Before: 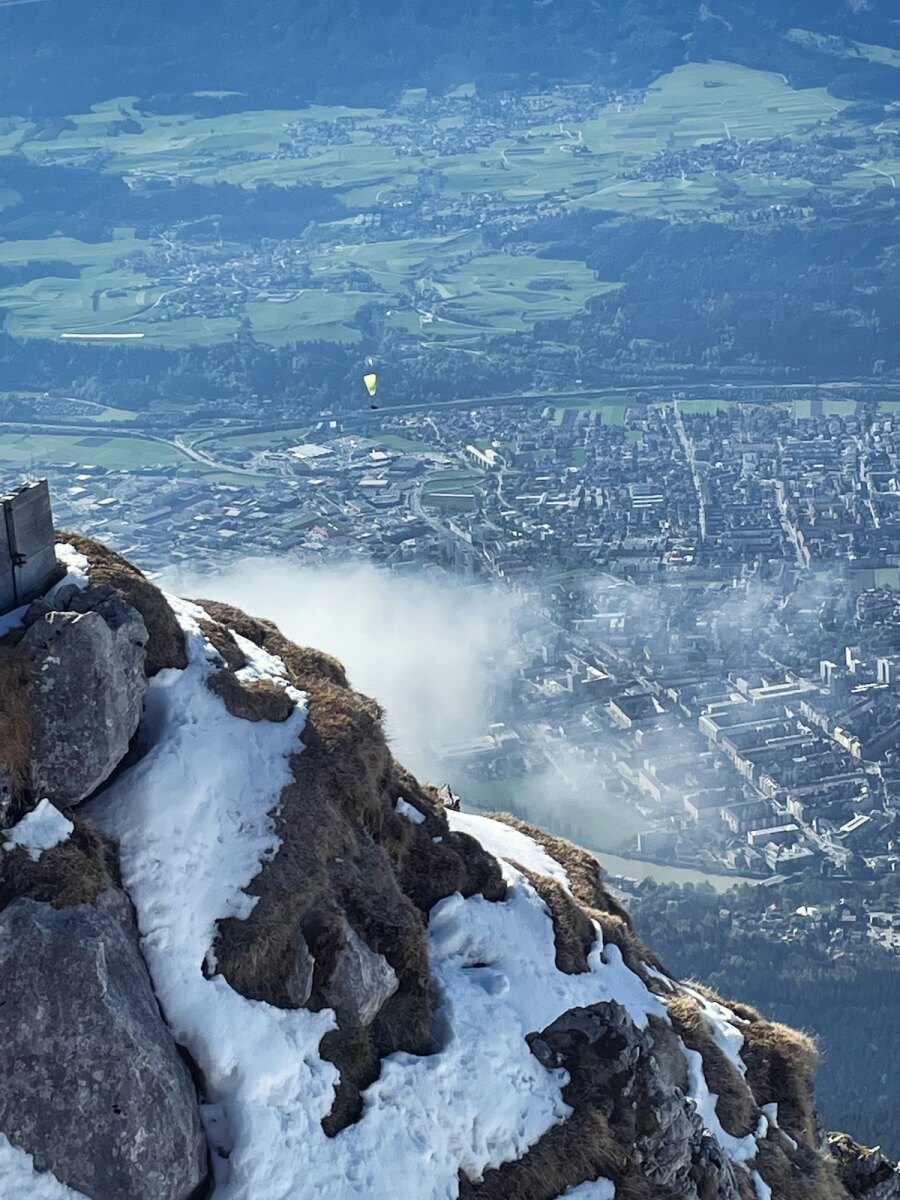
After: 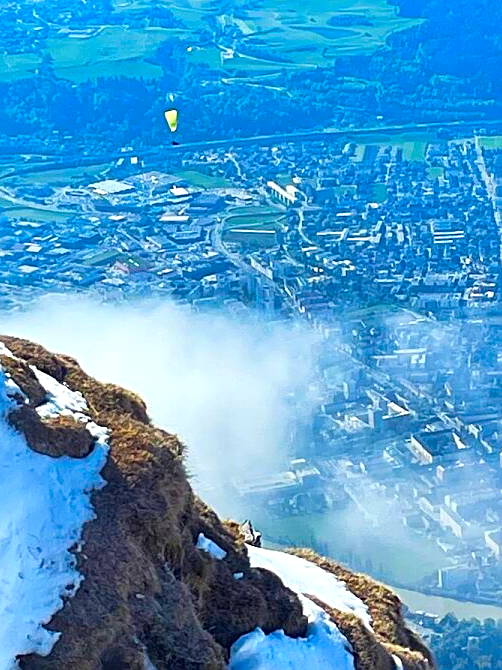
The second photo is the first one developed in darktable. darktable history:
crop and rotate: left 22.13%, top 22.054%, right 22.026%, bottom 22.102%
exposure: exposure 0.236 EV, compensate highlight preservation false
sharpen: on, module defaults
color correction: saturation 2.15
